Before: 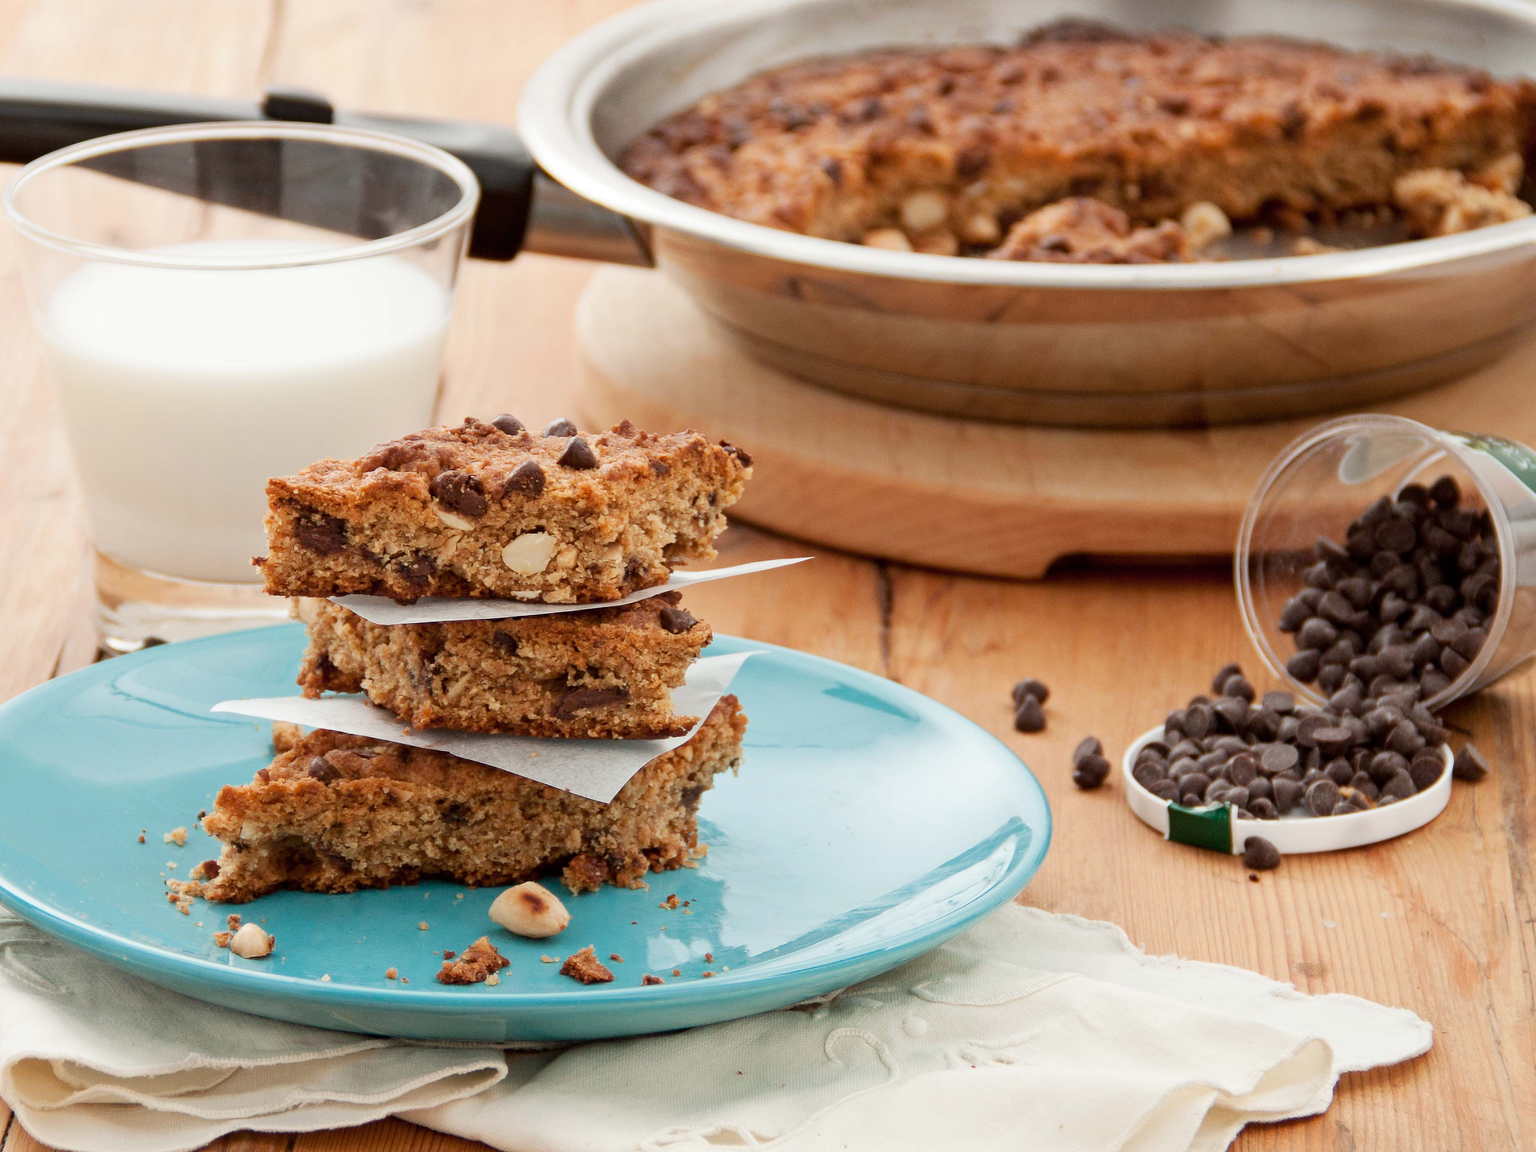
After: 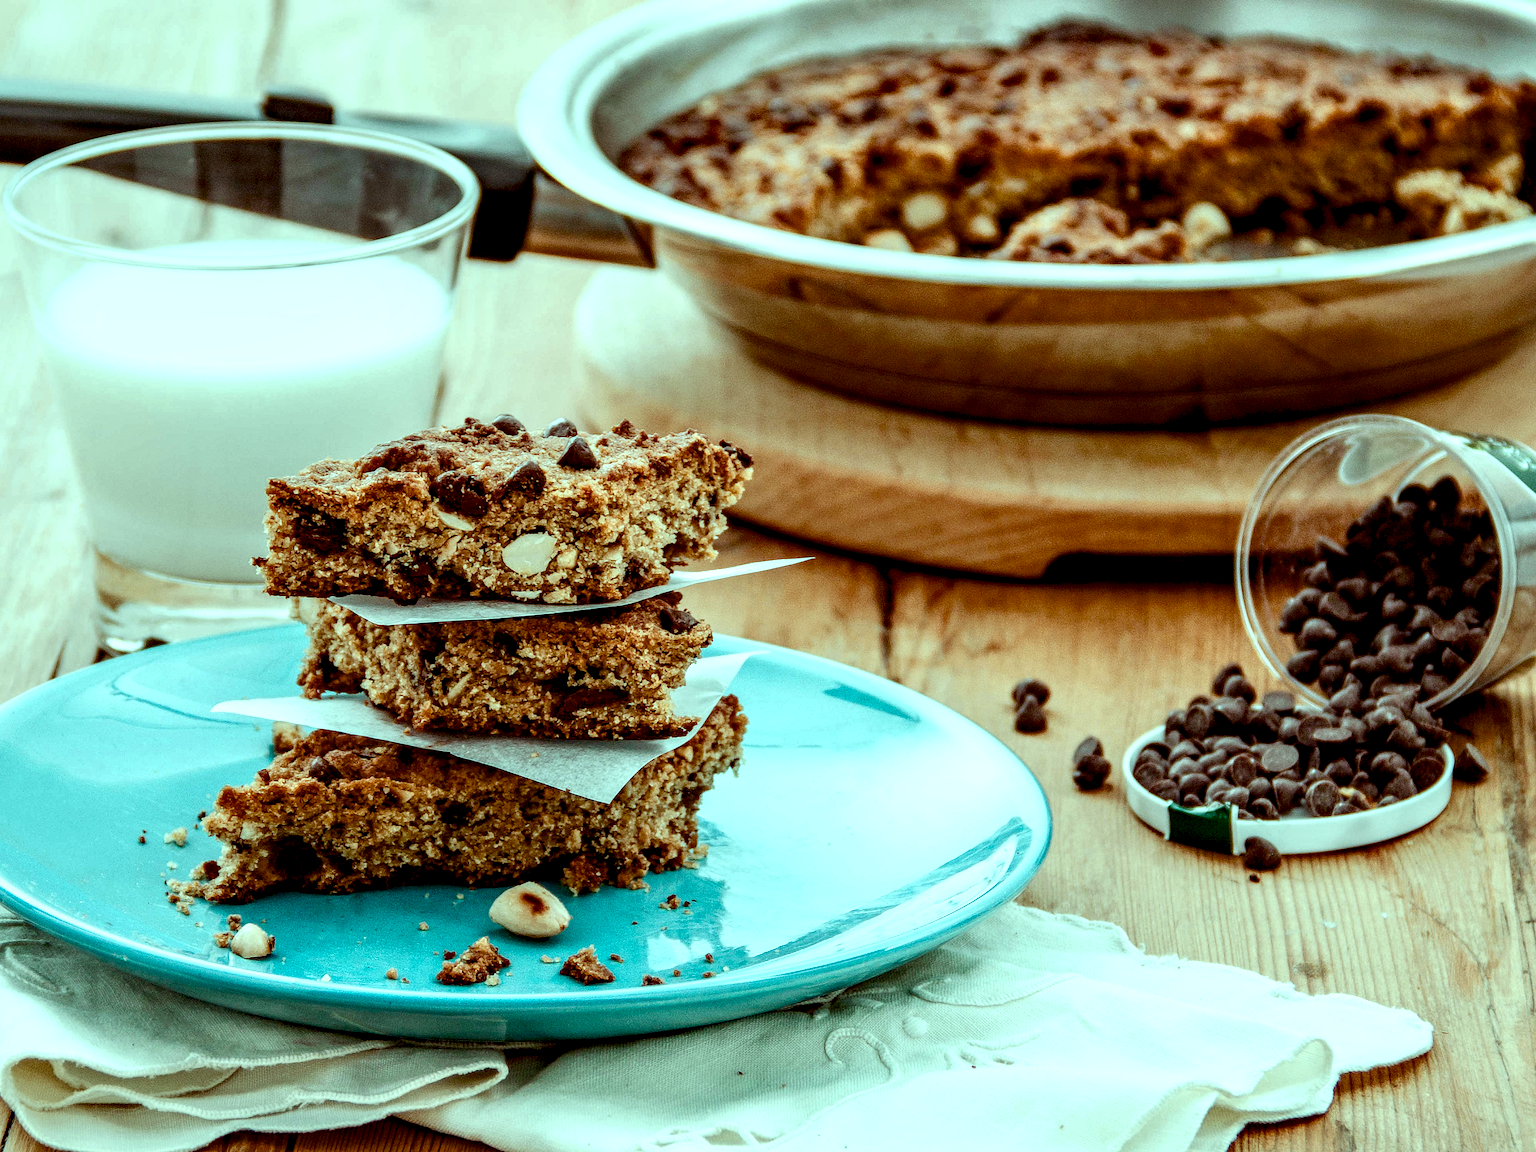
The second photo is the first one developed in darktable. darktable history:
sharpen: amount 0.215
local contrast: highlights 19%, detail 186%
color balance rgb: shadows lift › chroma 2.003%, shadows lift › hue 52.93°, highlights gain › chroma 7.5%, highlights gain › hue 185.29°, linear chroma grading › global chroma 5.454%, perceptual saturation grading › global saturation 20%, perceptual saturation grading › highlights -49.23%, perceptual saturation grading › shadows 24.143%, global vibrance 16.784%, saturation formula JzAzBz (2021)
